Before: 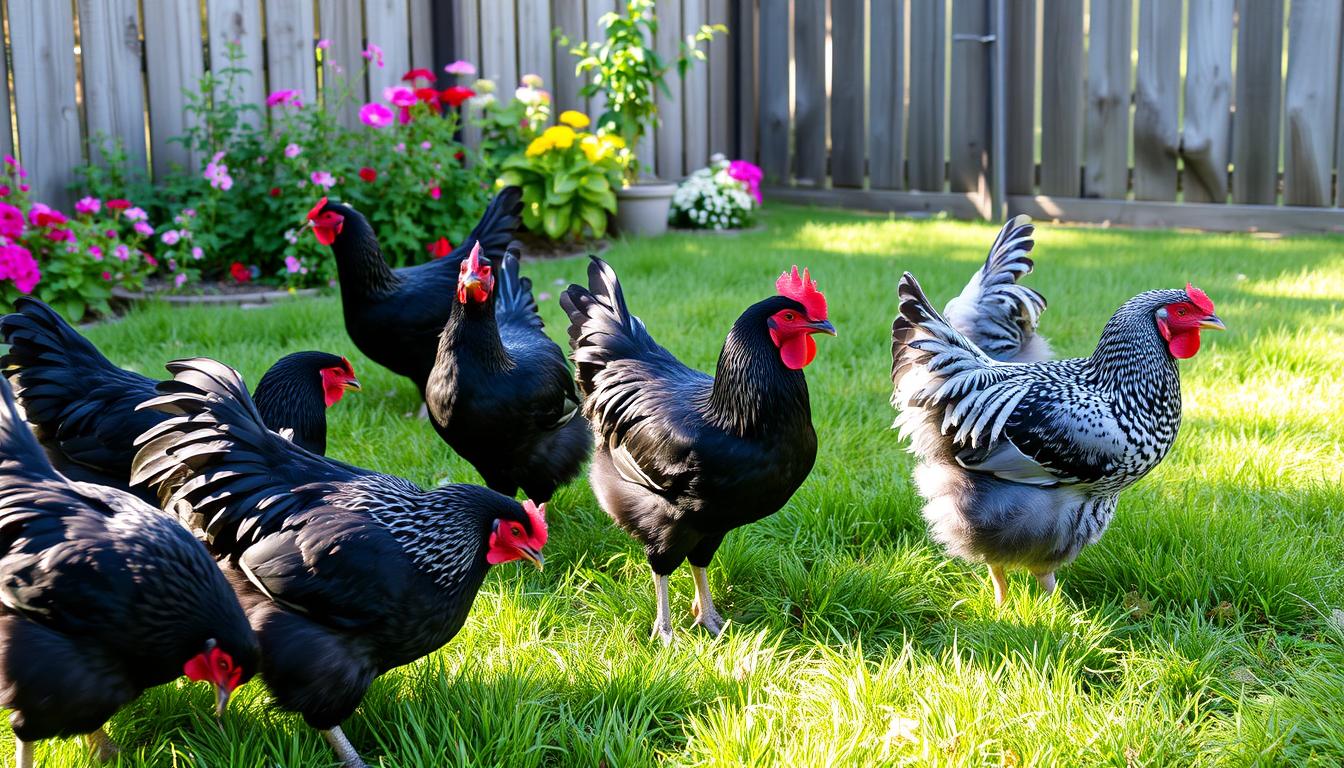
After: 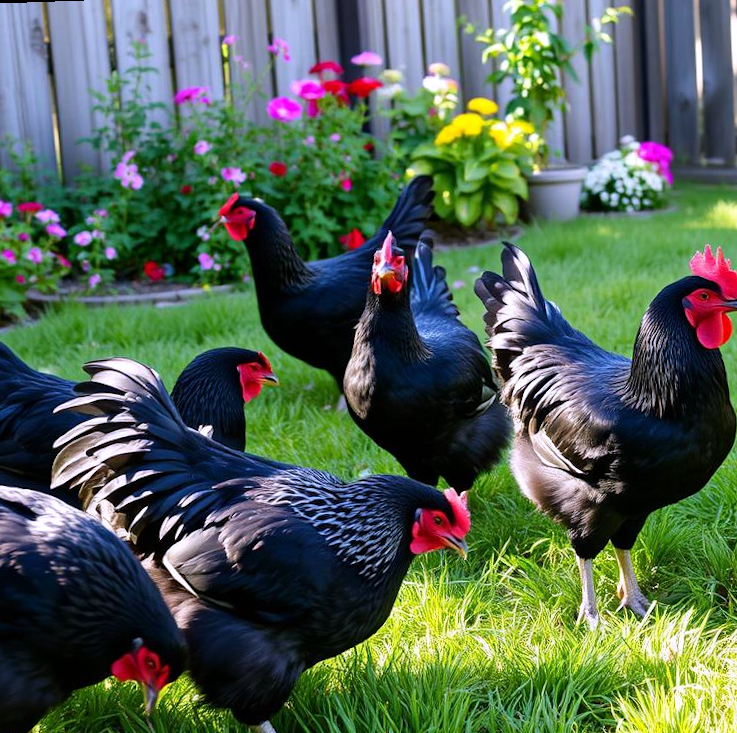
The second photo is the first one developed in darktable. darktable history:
haze removal: strength 0.02, distance 0.25, compatibility mode true, adaptive false
crop: left 5.114%, right 38.589%
white balance: red 1.004, blue 1.096
rotate and perspective: rotation -2°, crop left 0.022, crop right 0.978, crop top 0.049, crop bottom 0.951
